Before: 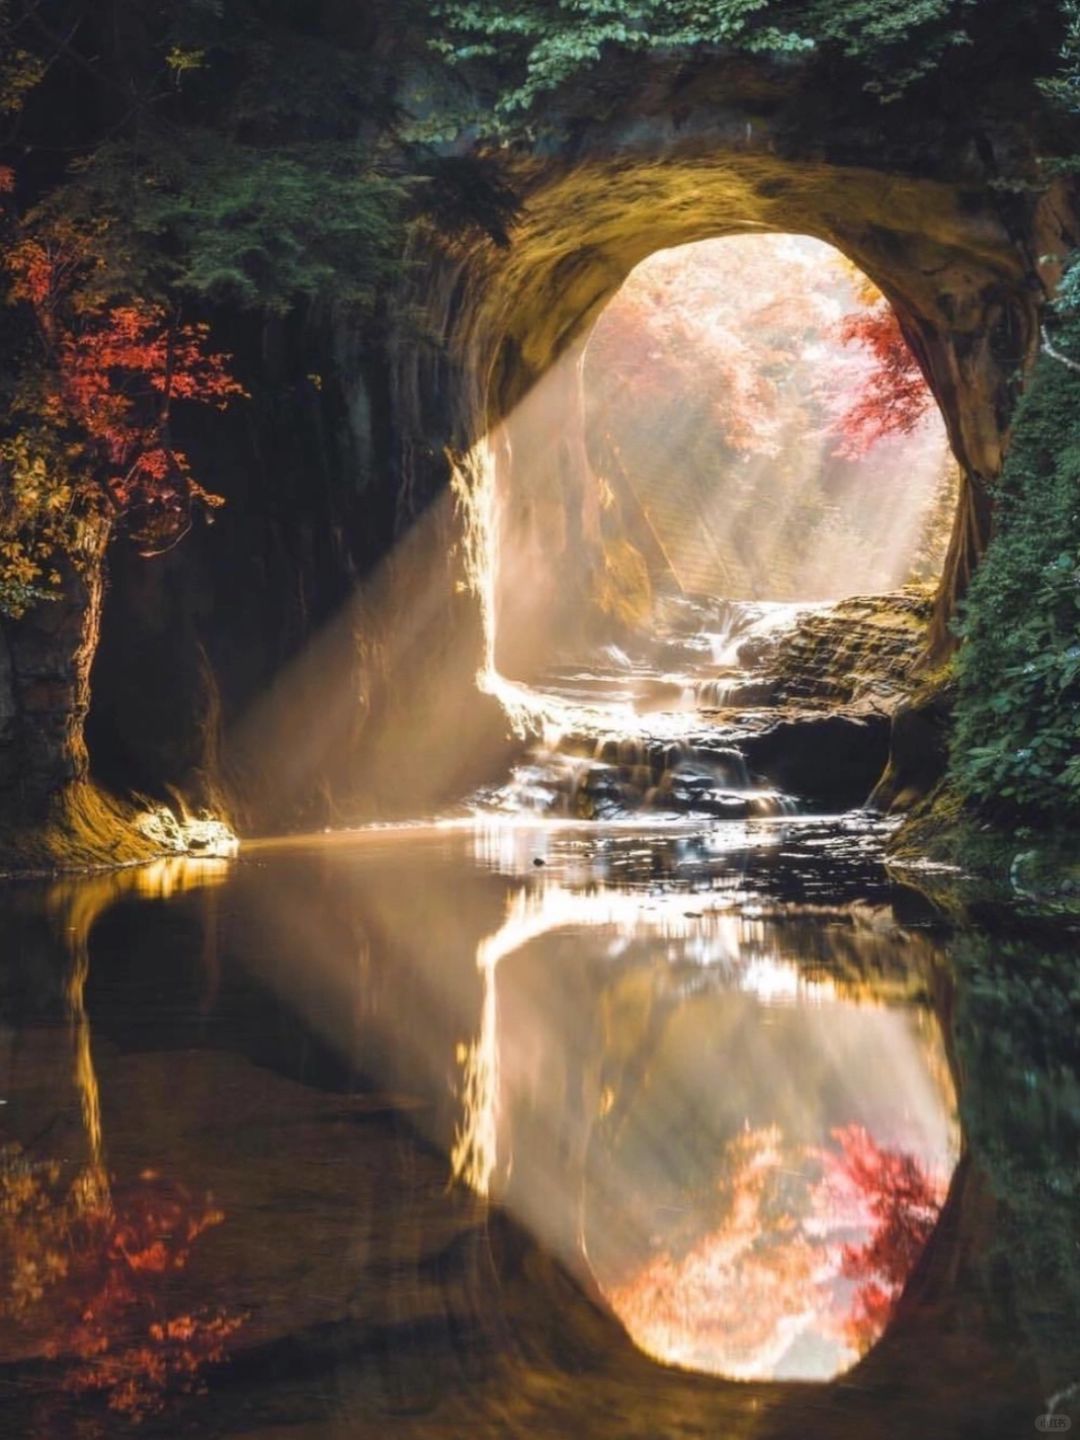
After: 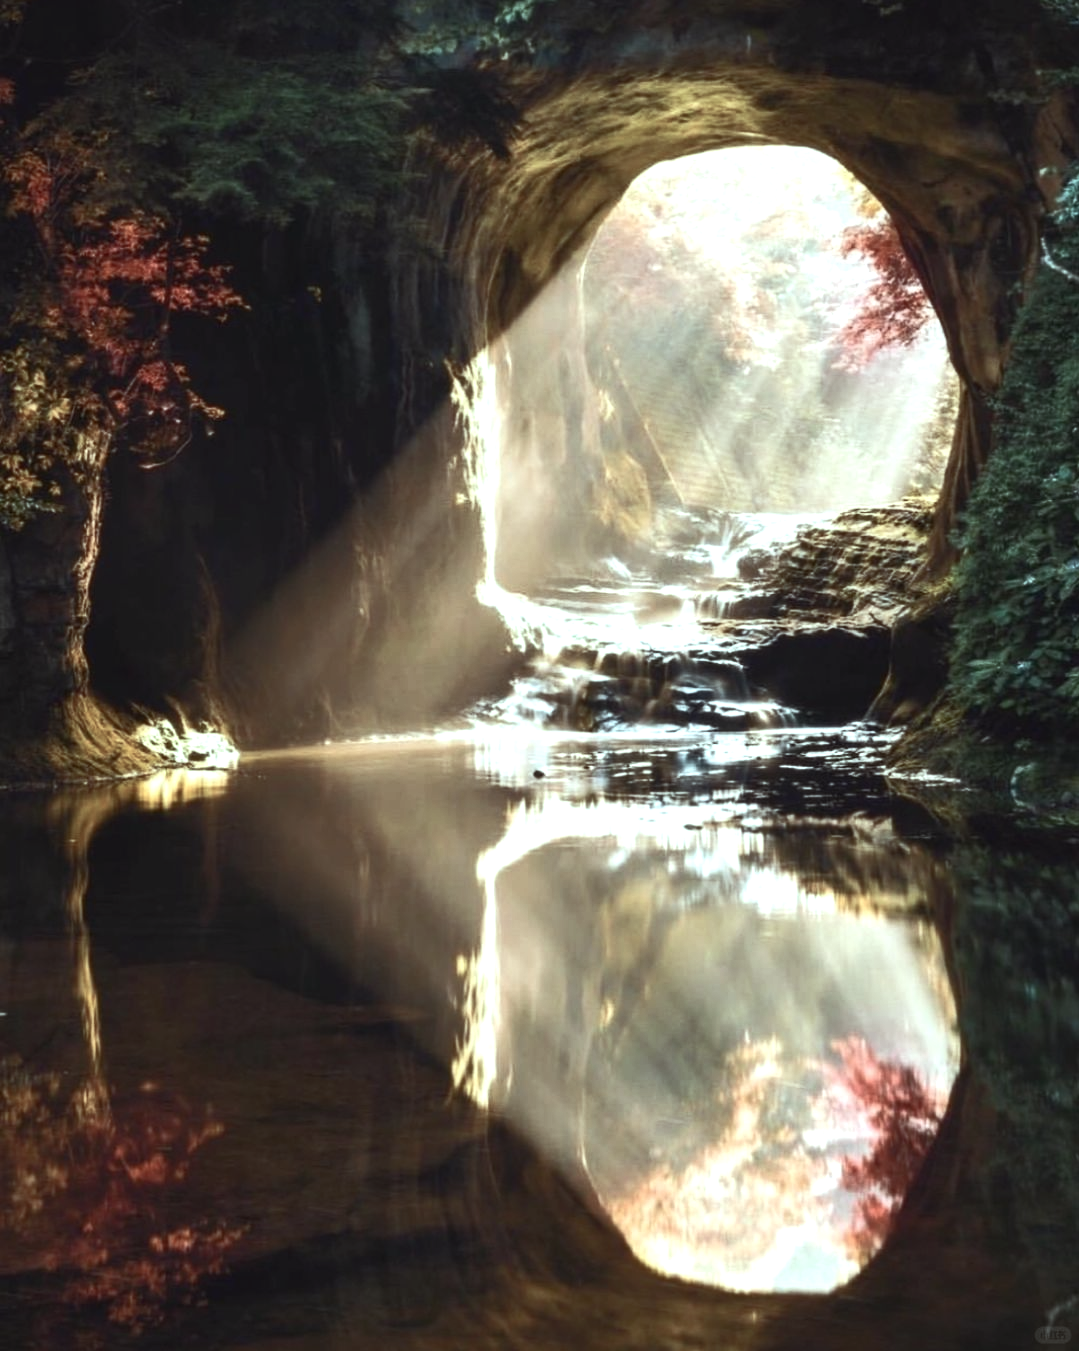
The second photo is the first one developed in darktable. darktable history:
exposure: exposure 0.427 EV, compensate highlight preservation false
crop and rotate: top 6.152%
color balance rgb: power › luminance 1.13%, power › chroma 0.374%, power › hue 34.37°, highlights gain › chroma 4.122%, highlights gain › hue 202.76°, linear chroma grading › global chroma 0.7%, perceptual saturation grading › global saturation -10.493%, perceptual saturation grading › highlights -27.352%, perceptual saturation grading › shadows 21.187%, perceptual brilliance grading › highlights 3.716%, perceptual brilliance grading › mid-tones -17.24%, perceptual brilliance grading › shadows -41.82%
